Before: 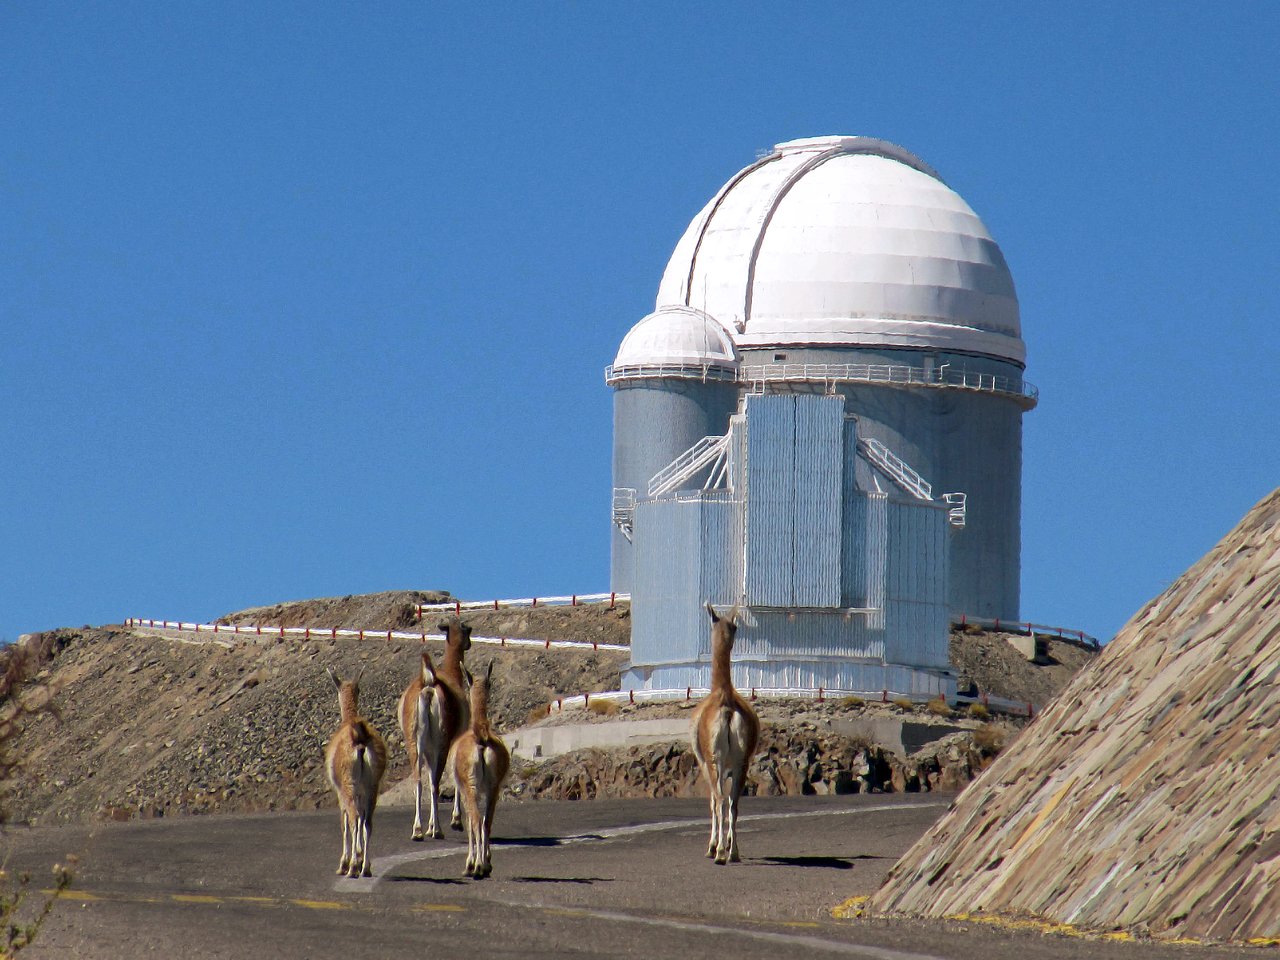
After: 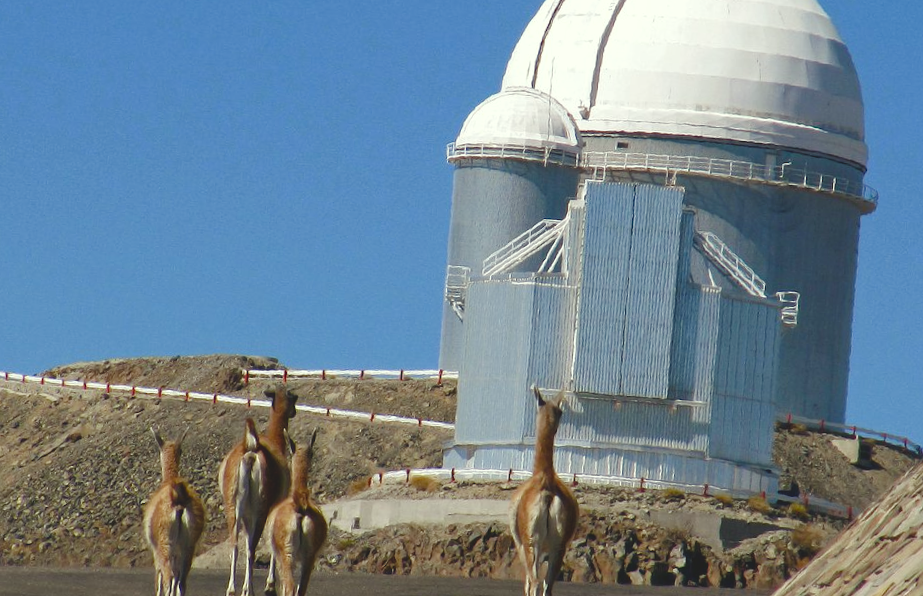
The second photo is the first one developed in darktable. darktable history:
crop and rotate: angle -3.6°, left 9.909%, top 20.854%, right 12.079%, bottom 11.932%
color balance rgb: power › hue 73.85°, global offset › luminance 1.467%, perceptual saturation grading › global saturation 20%, perceptual saturation grading › highlights -50.111%, perceptual saturation grading › shadows 30.379%
color correction: highlights a* -4.24, highlights b* 6.64
